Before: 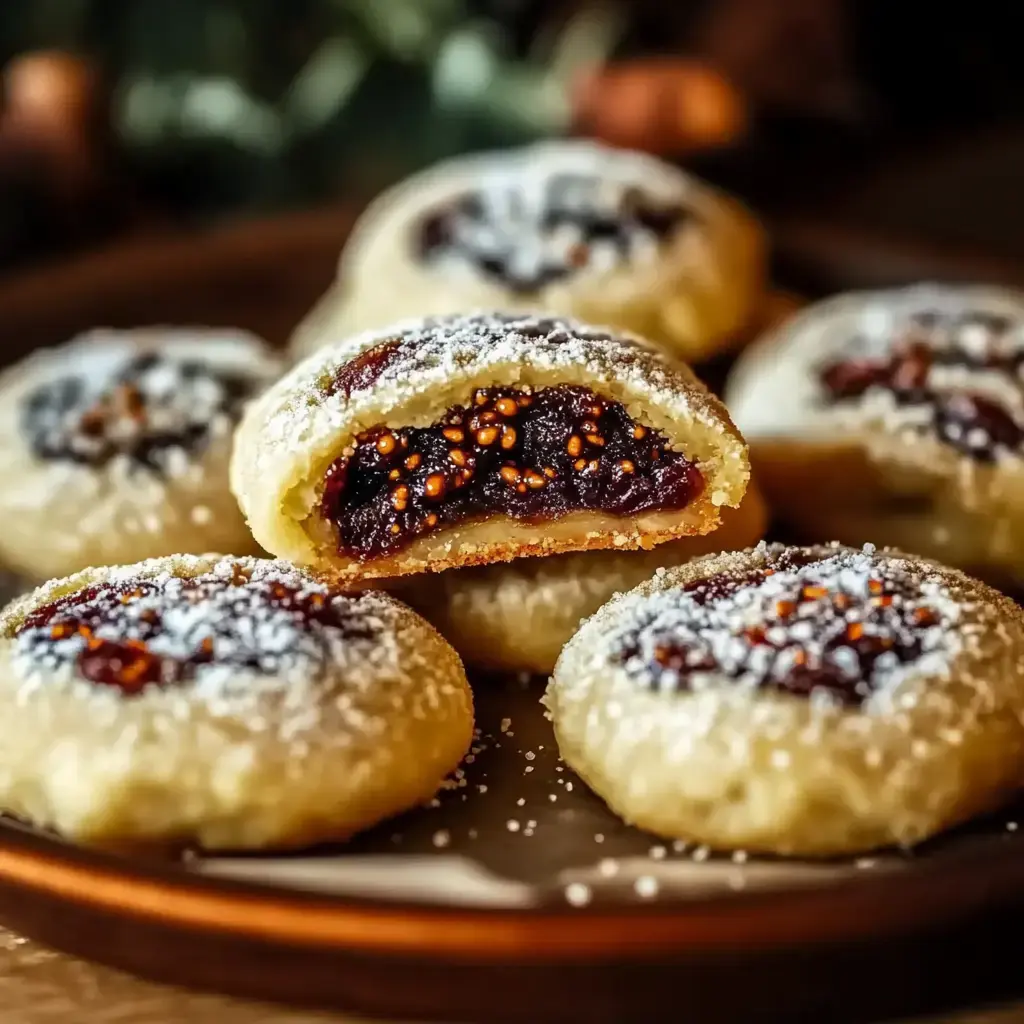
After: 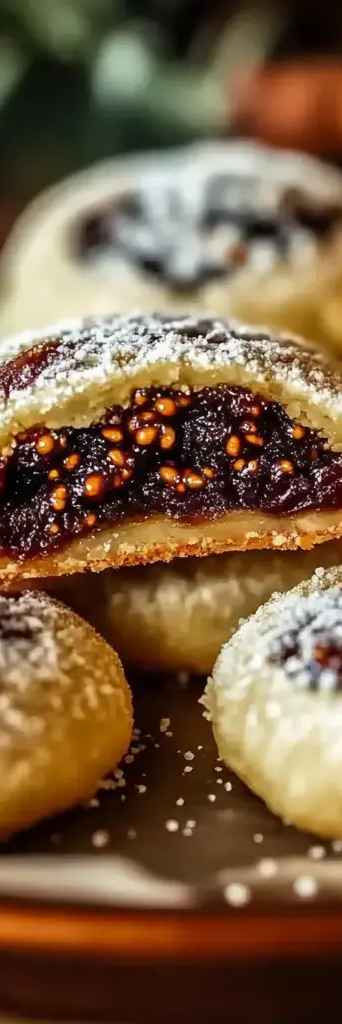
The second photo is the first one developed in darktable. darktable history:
crop: left 33.303%, right 33.291%
